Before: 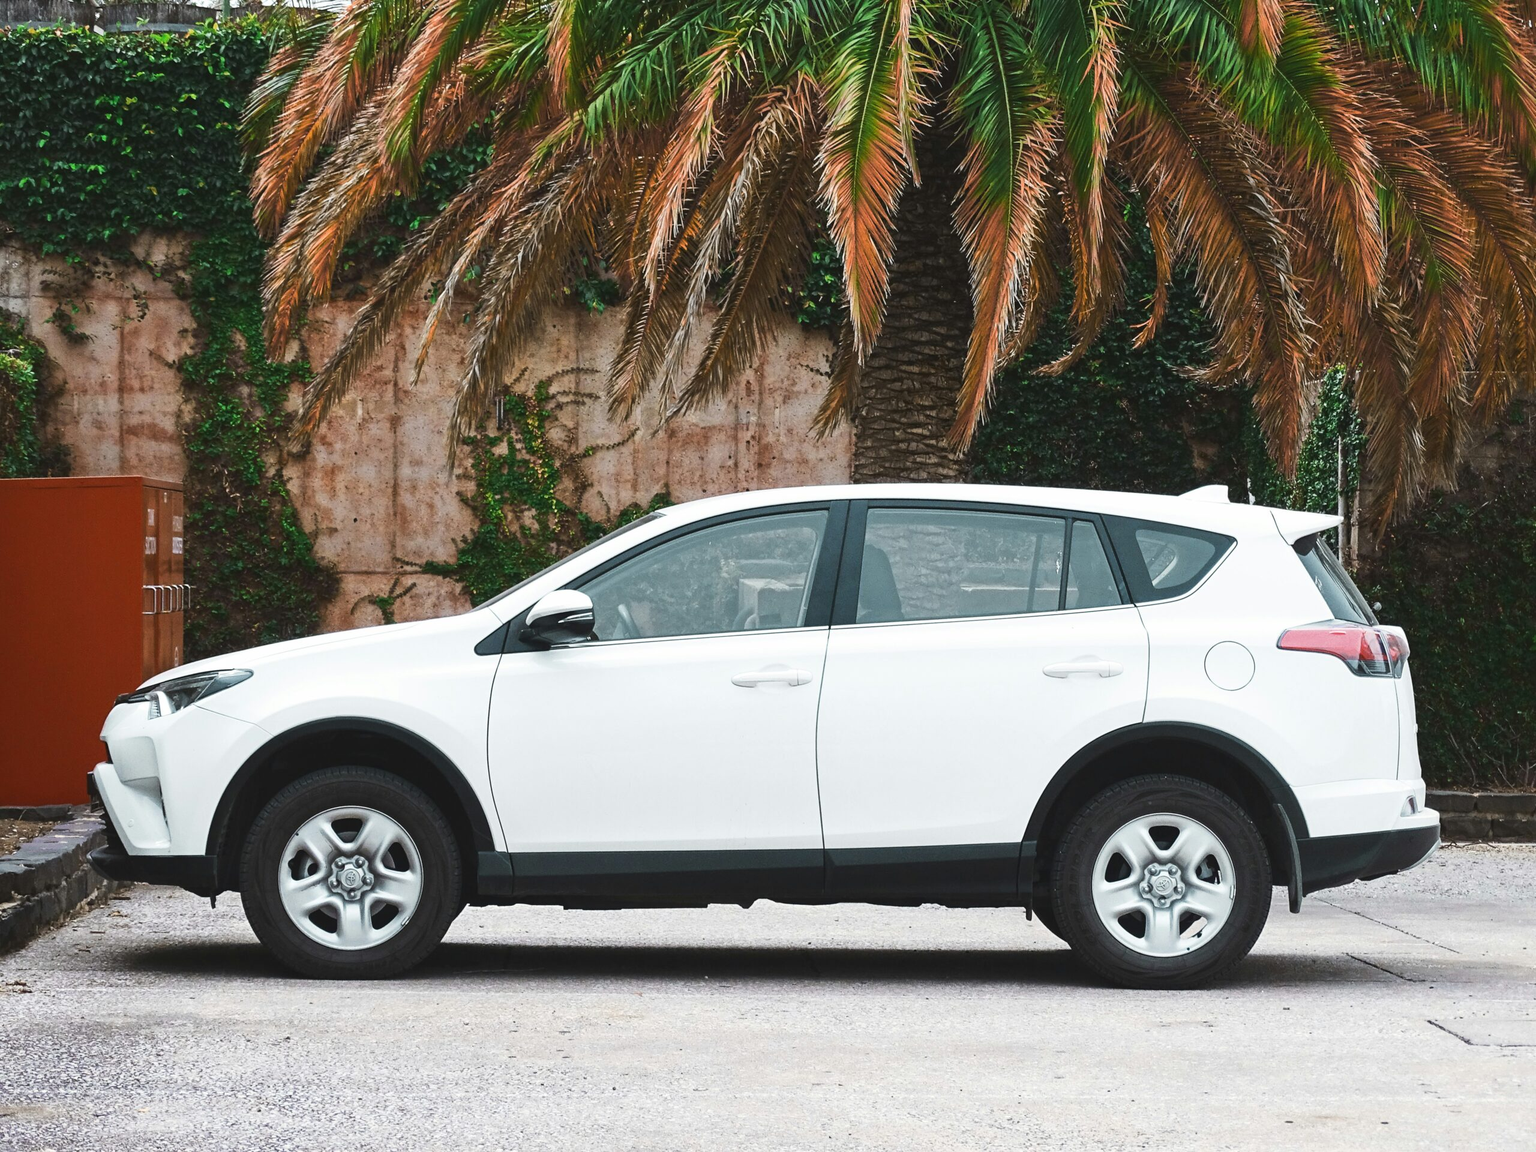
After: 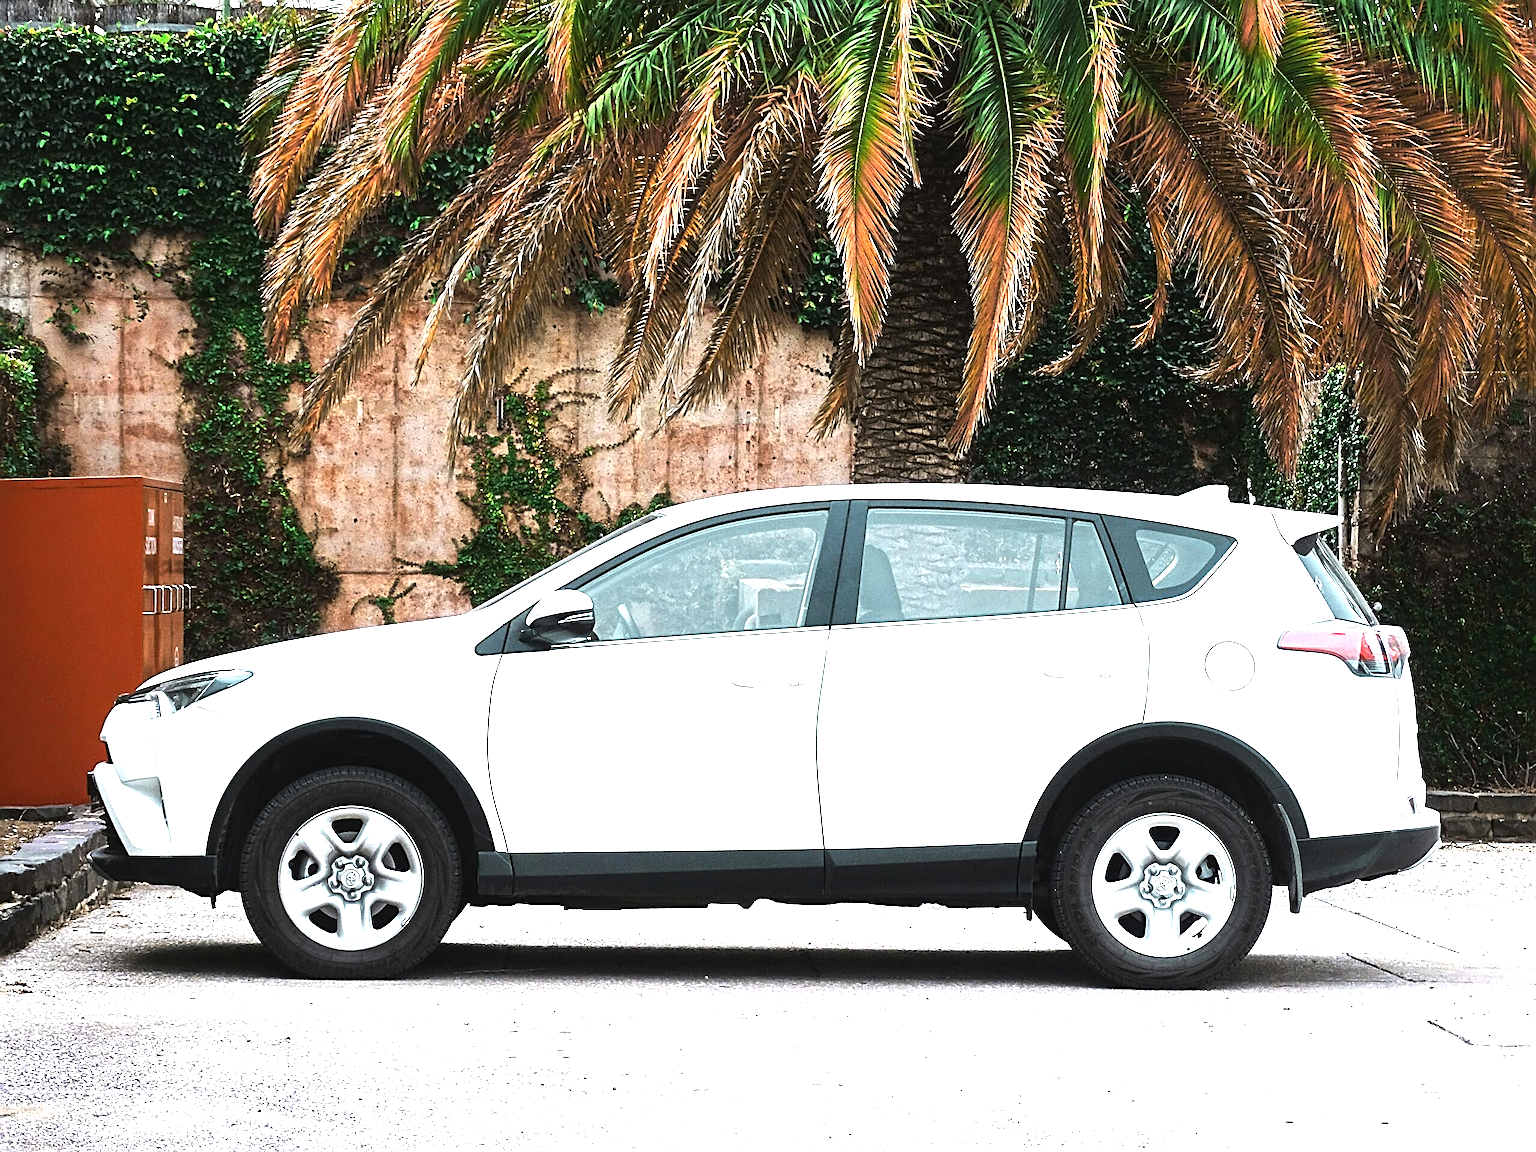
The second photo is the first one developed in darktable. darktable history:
sharpen: radius 2.542, amount 0.633
exposure: black level correction 0.001, exposure 0.144 EV, compensate exposure bias true, compensate highlight preservation false
tone equalizer: -8 EV -1.05 EV, -7 EV -1.01 EV, -6 EV -0.869 EV, -5 EV -0.563 EV, -3 EV 0.593 EV, -2 EV 0.895 EV, -1 EV 1 EV, +0 EV 1.06 EV
